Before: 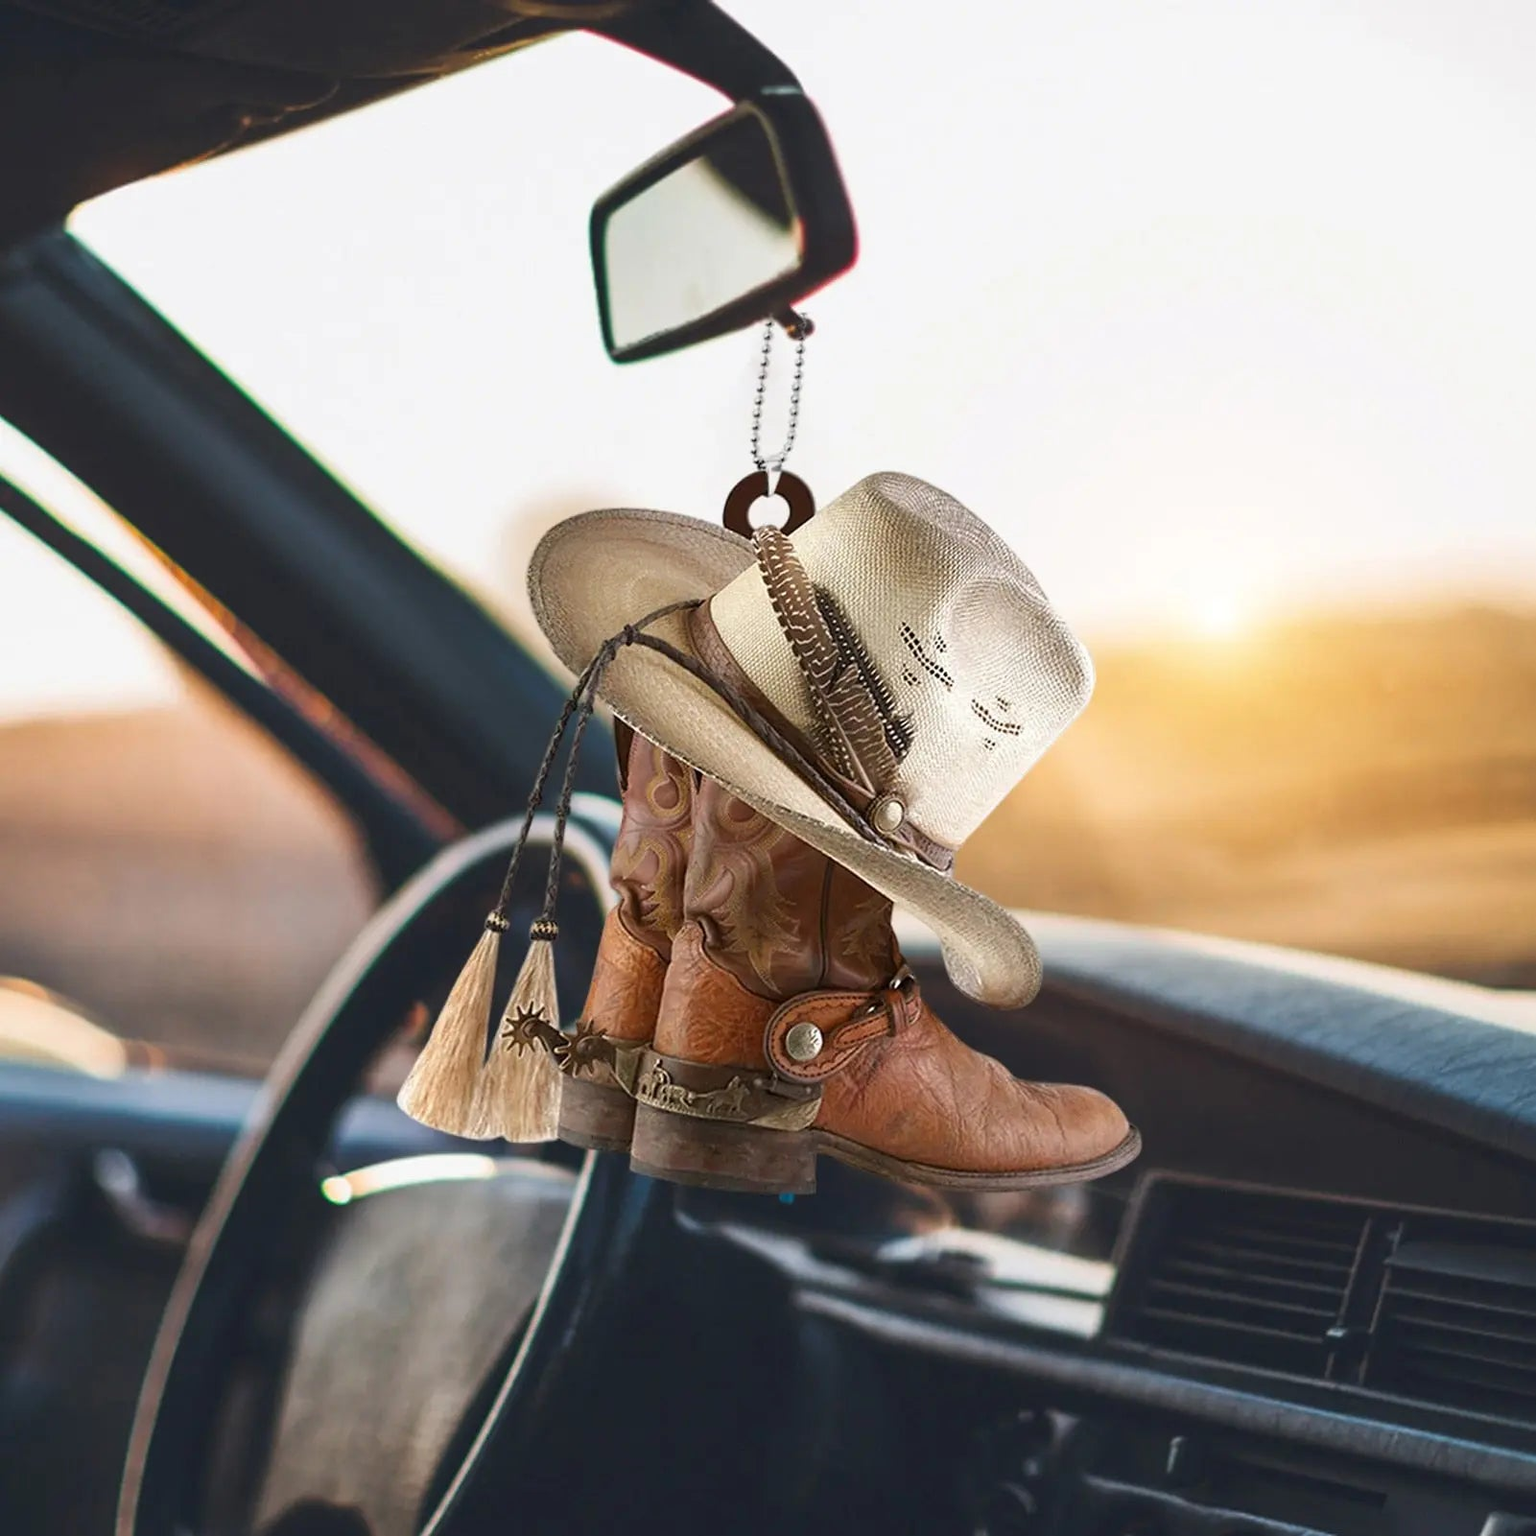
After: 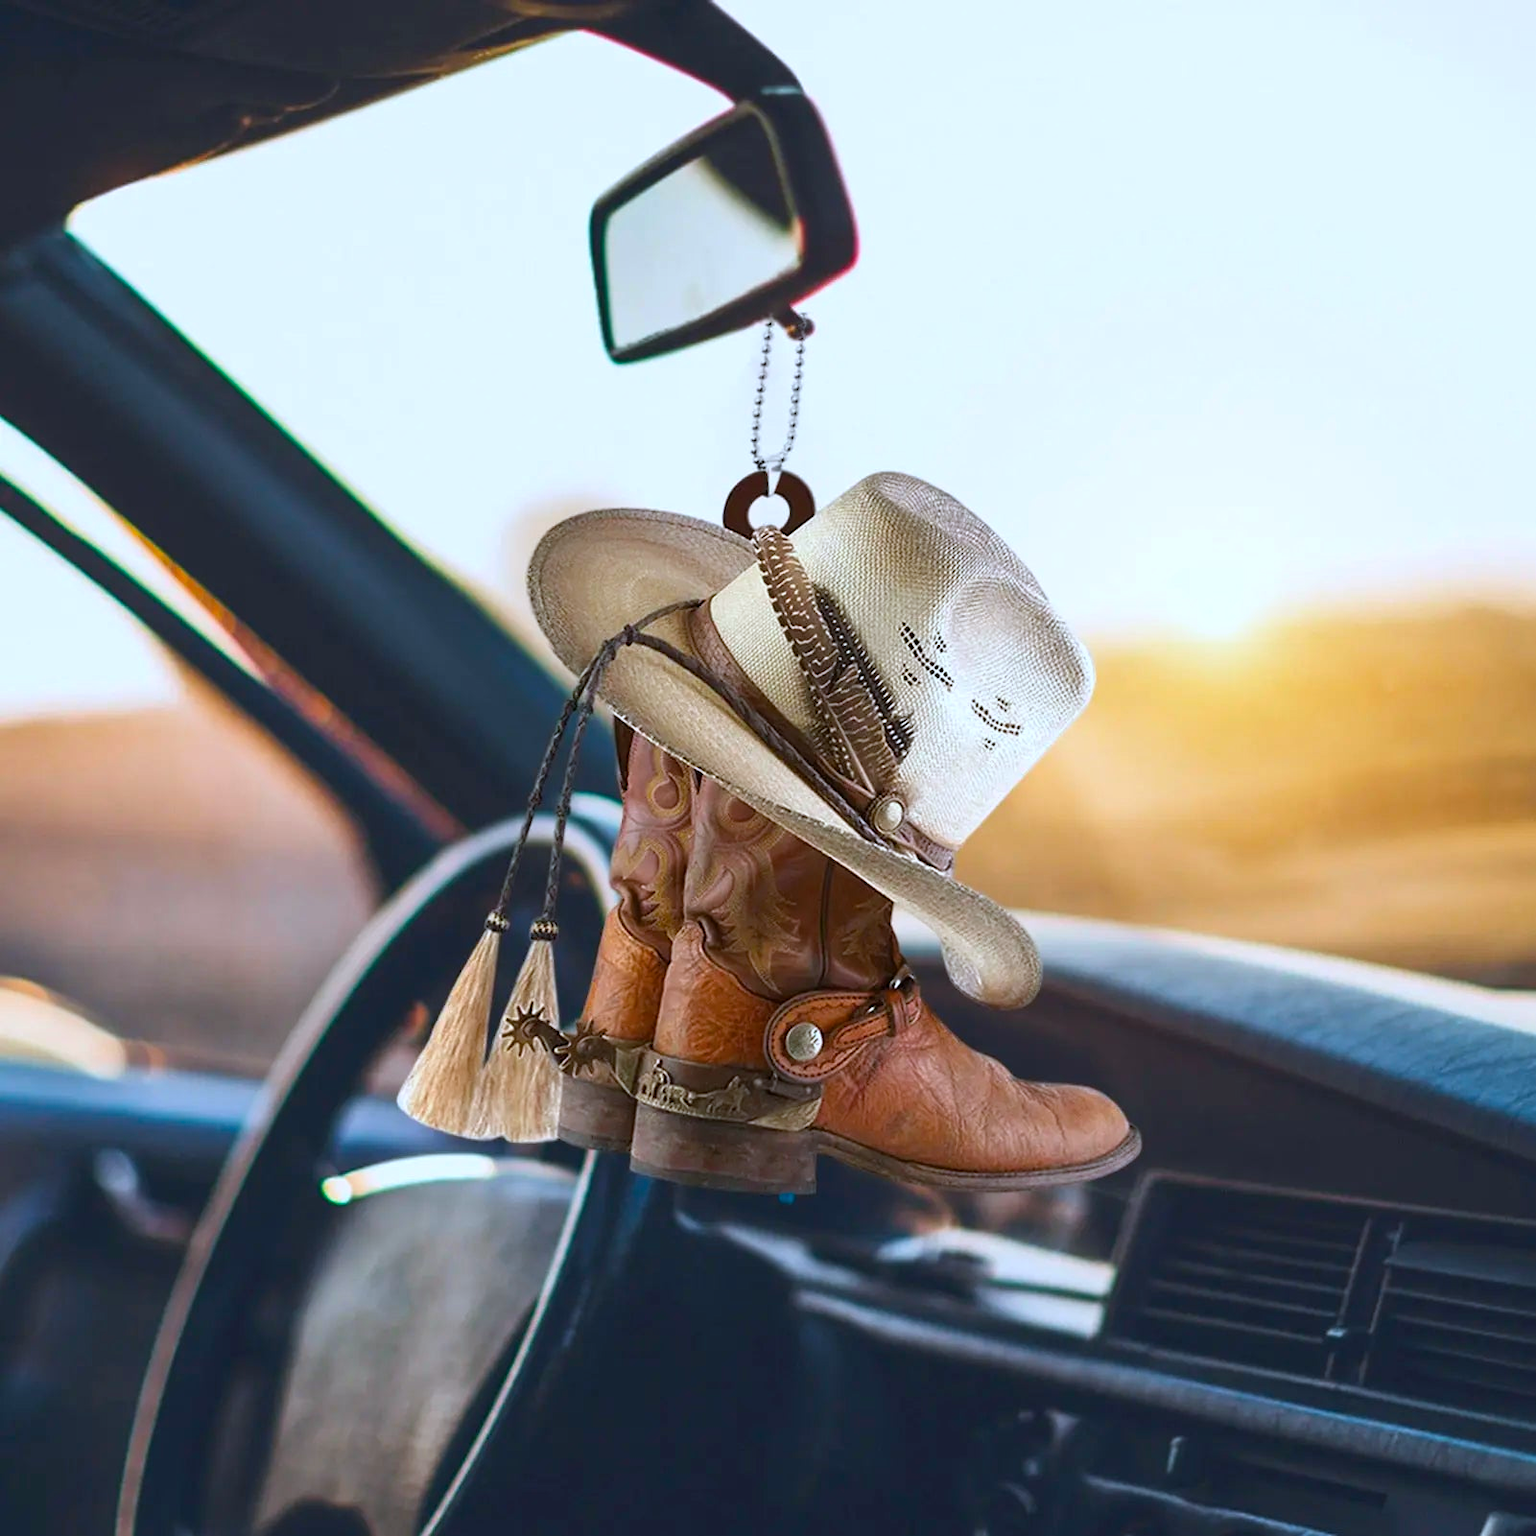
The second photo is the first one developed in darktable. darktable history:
color balance rgb: perceptual saturation grading › global saturation 20%, global vibrance 20%
color calibration: x 0.37, y 0.382, temperature 4313.32 K
